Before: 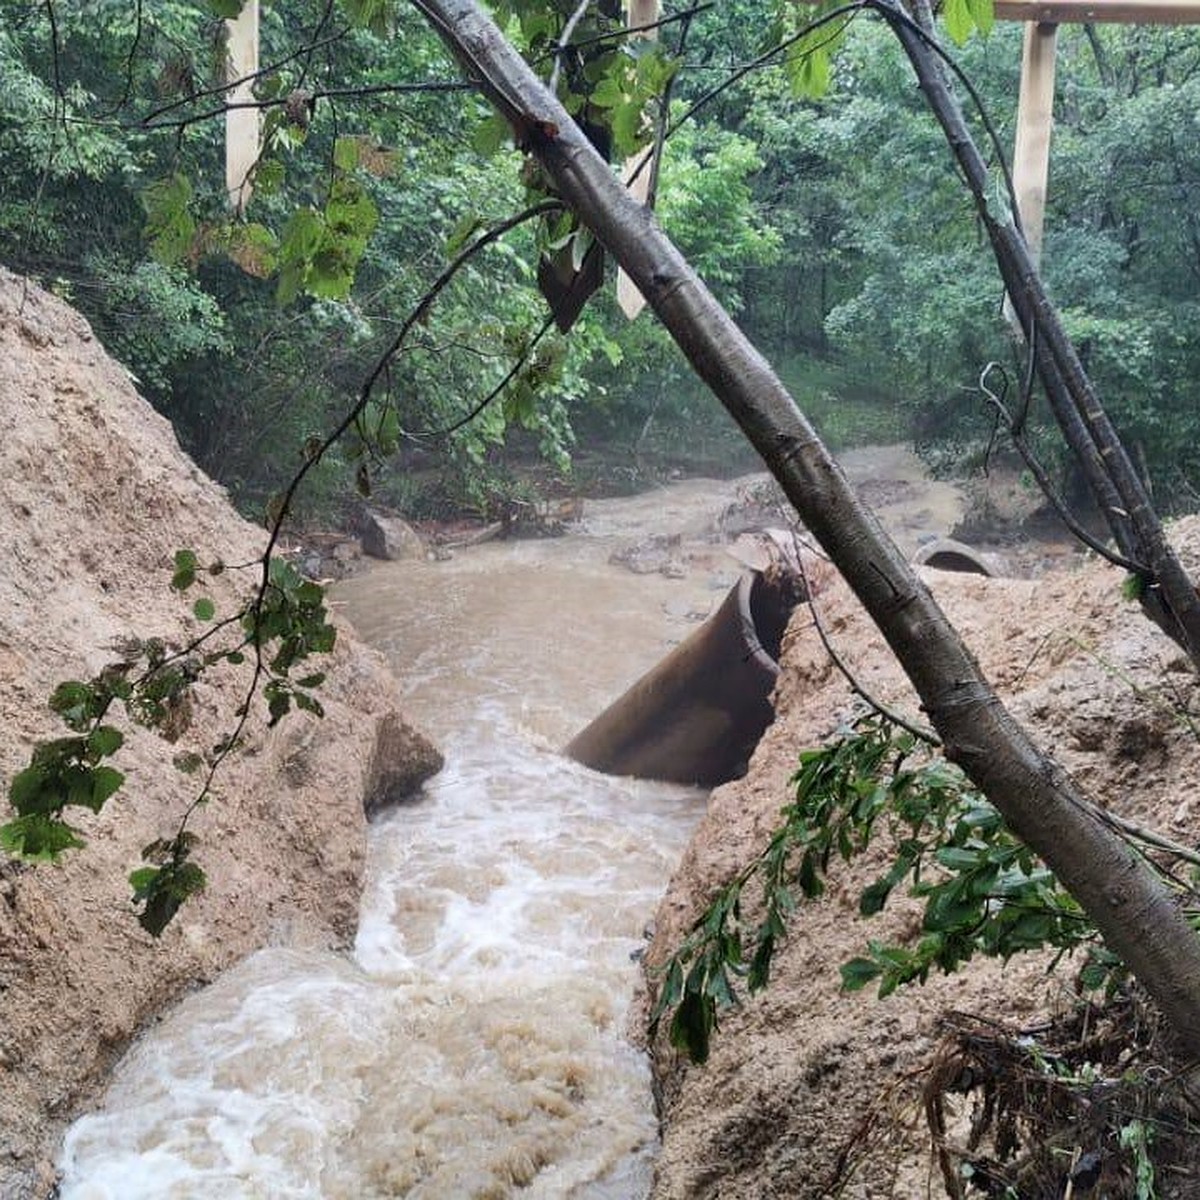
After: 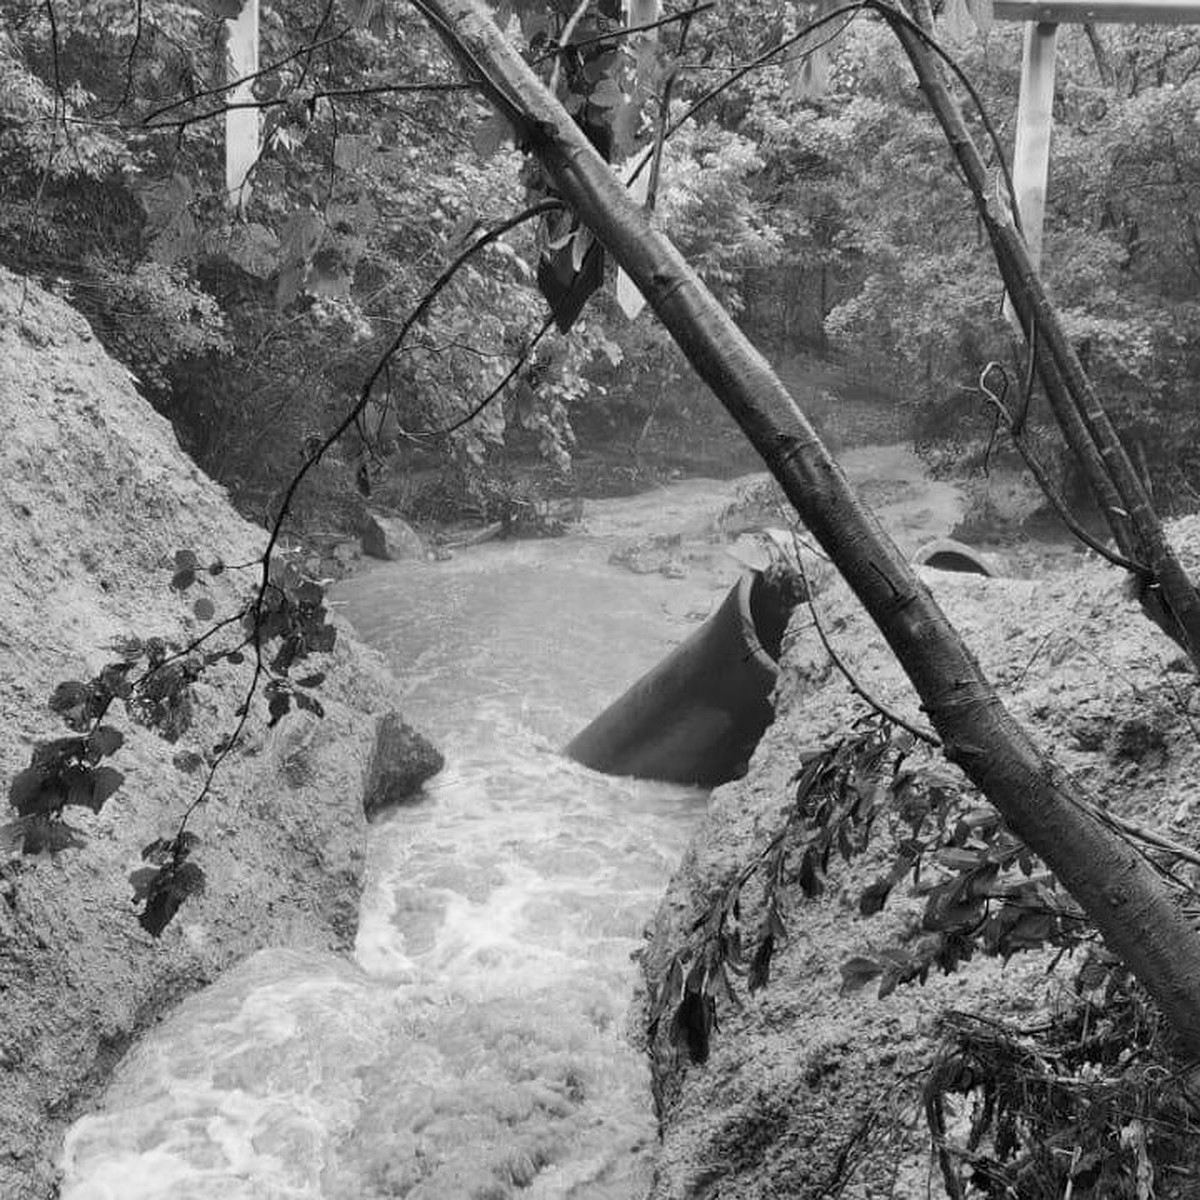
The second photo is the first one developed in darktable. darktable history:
bloom: size 9%, threshold 100%, strength 7%
monochrome: a -35.87, b 49.73, size 1.7
local contrast: mode bilateral grid, contrast 15, coarseness 36, detail 105%, midtone range 0.2
